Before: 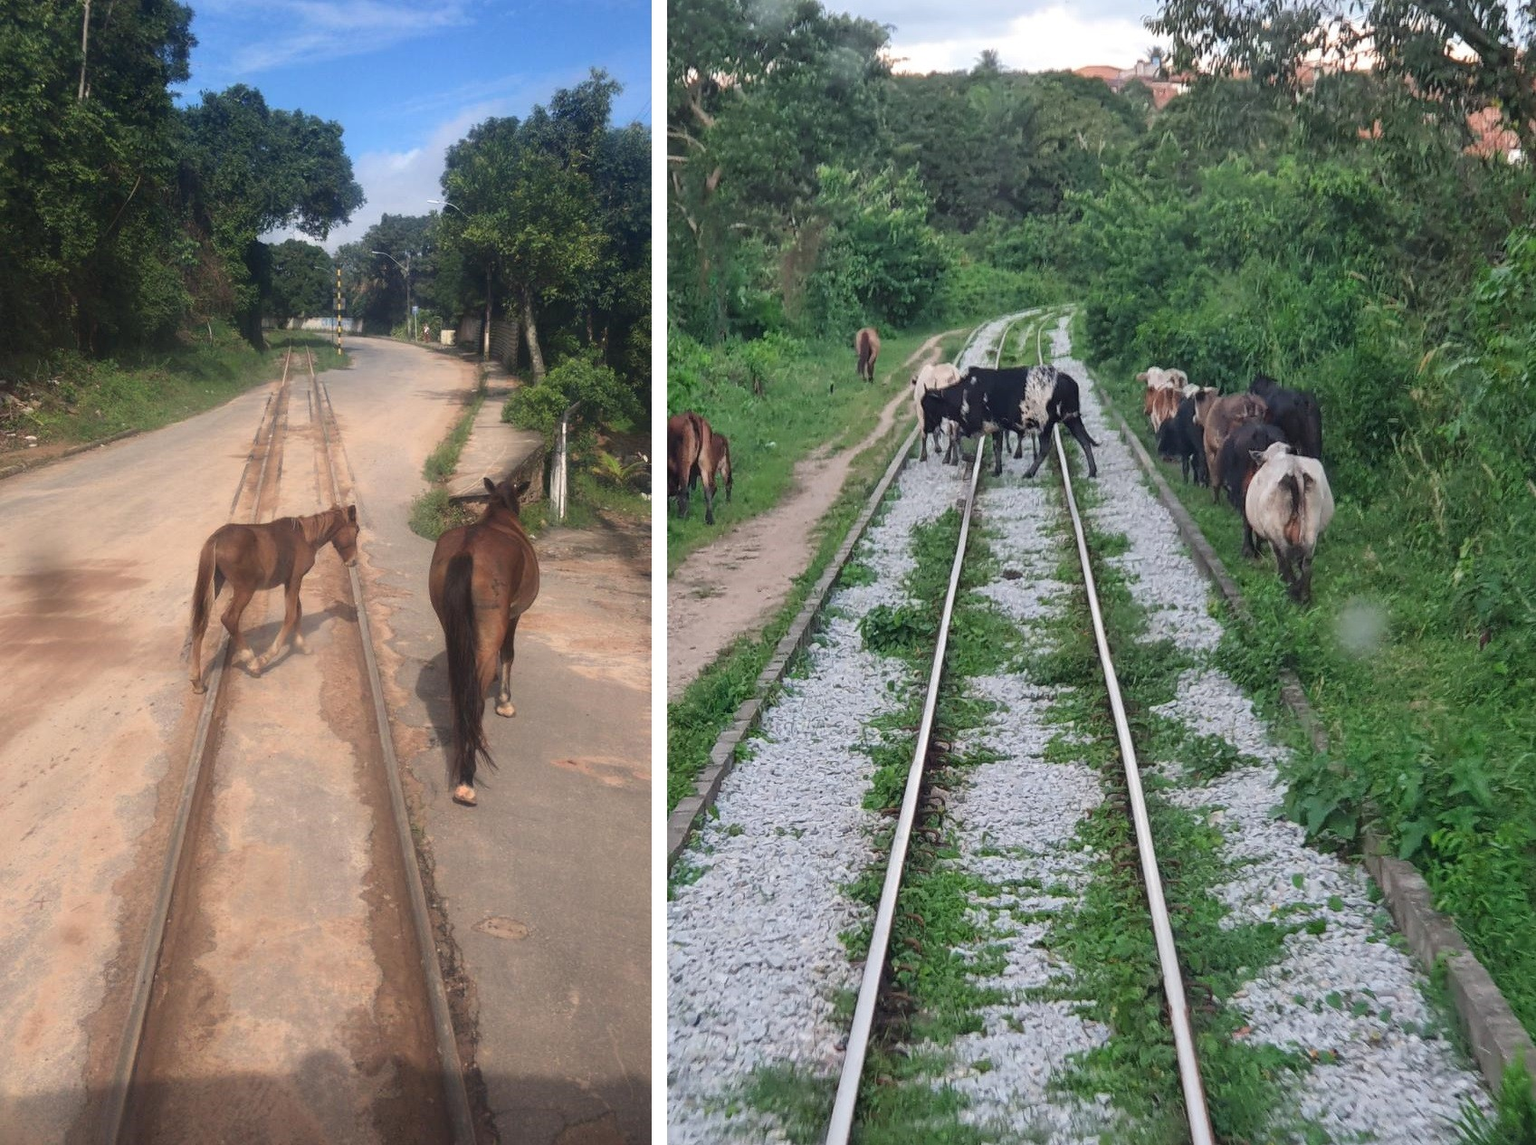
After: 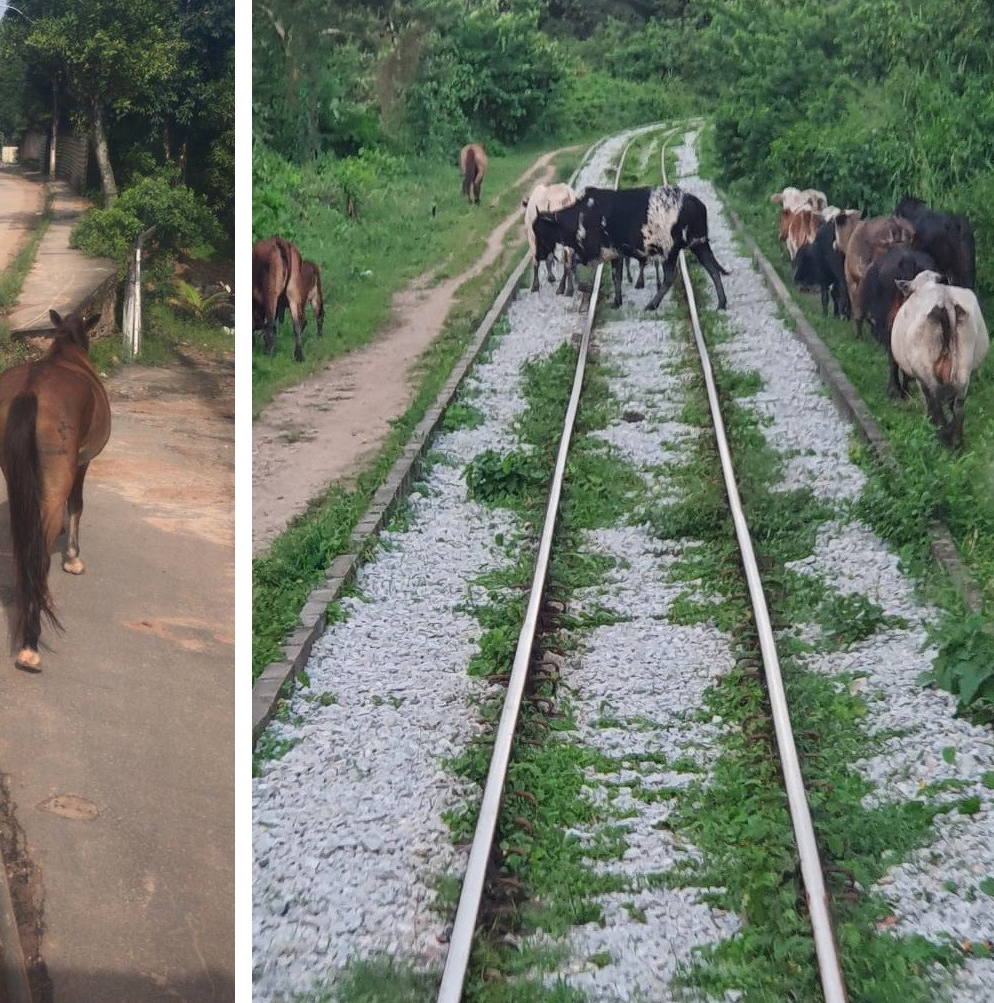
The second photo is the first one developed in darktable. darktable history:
crop and rotate: left 28.626%, top 17.296%, right 12.775%, bottom 3.339%
